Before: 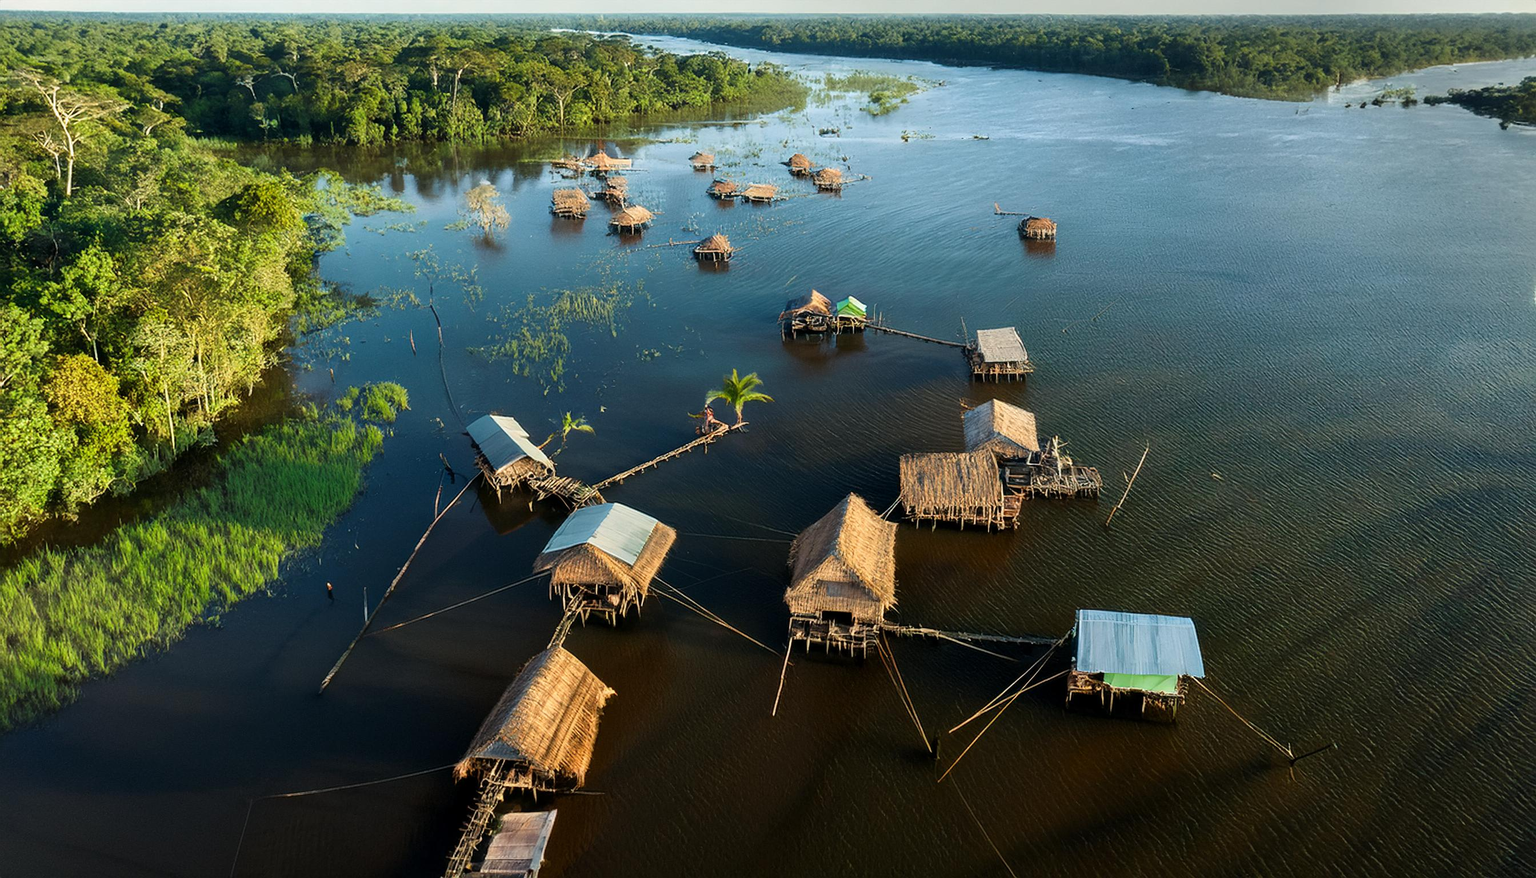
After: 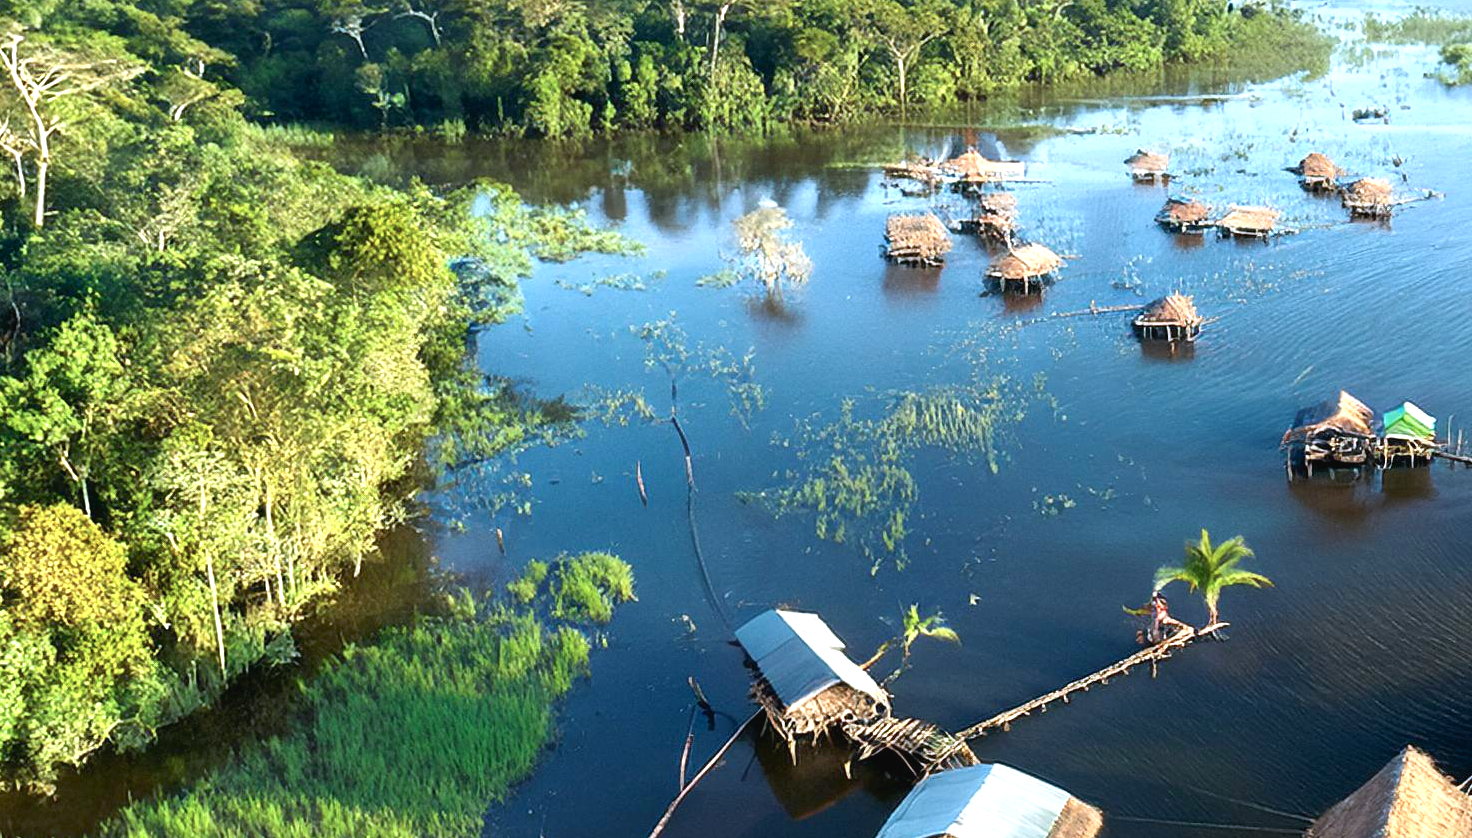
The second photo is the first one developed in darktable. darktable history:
exposure: black level correction 0.001, exposure 1 EV, compensate highlight preservation false
tone equalizer: -7 EV 0.186 EV, -6 EV 0.099 EV, -5 EV 0.087 EV, -4 EV 0.027 EV, -2 EV -0.039 EV, -1 EV -0.063 EV, +0 EV -0.089 EV, edges refinement/feathering 500, mask exposure compensation -1.57 EV, preserve details no
contrast brightness saturation: contrast -0.073, brightness -0.038, saturation -0.109
color calibration: illuminant as shot in camera, x 0.37, y 0.382, temperature 4314.13 K
crop and rotate: left 3.048%, top 7.57%, right 42.166%, bottom 37.864%
